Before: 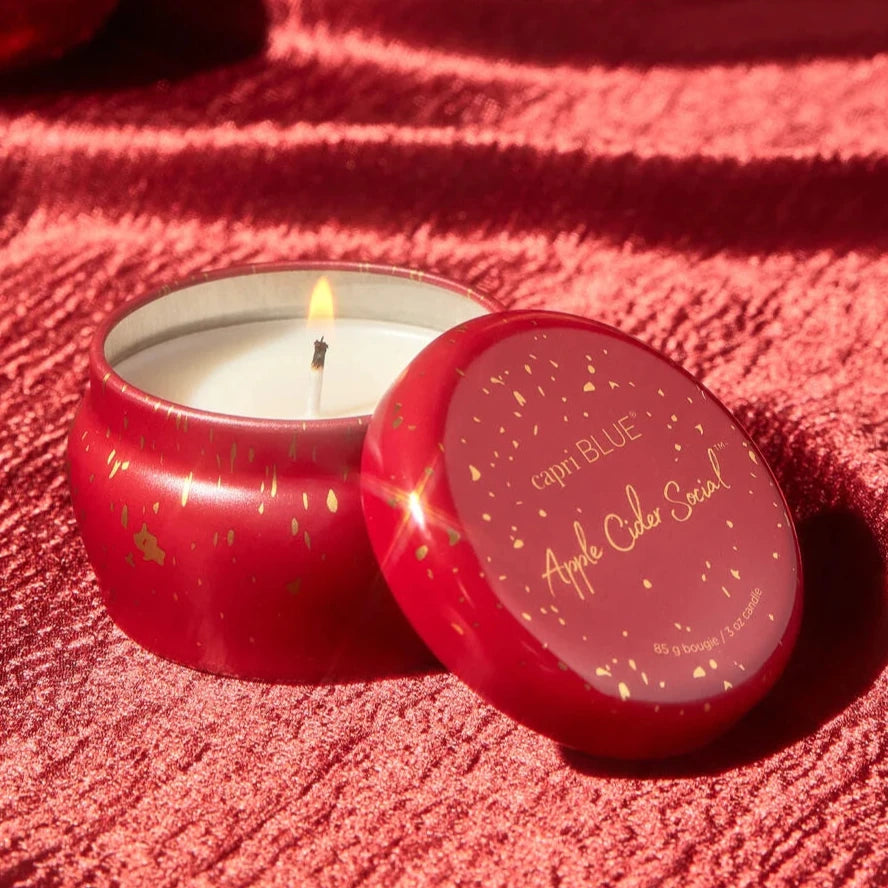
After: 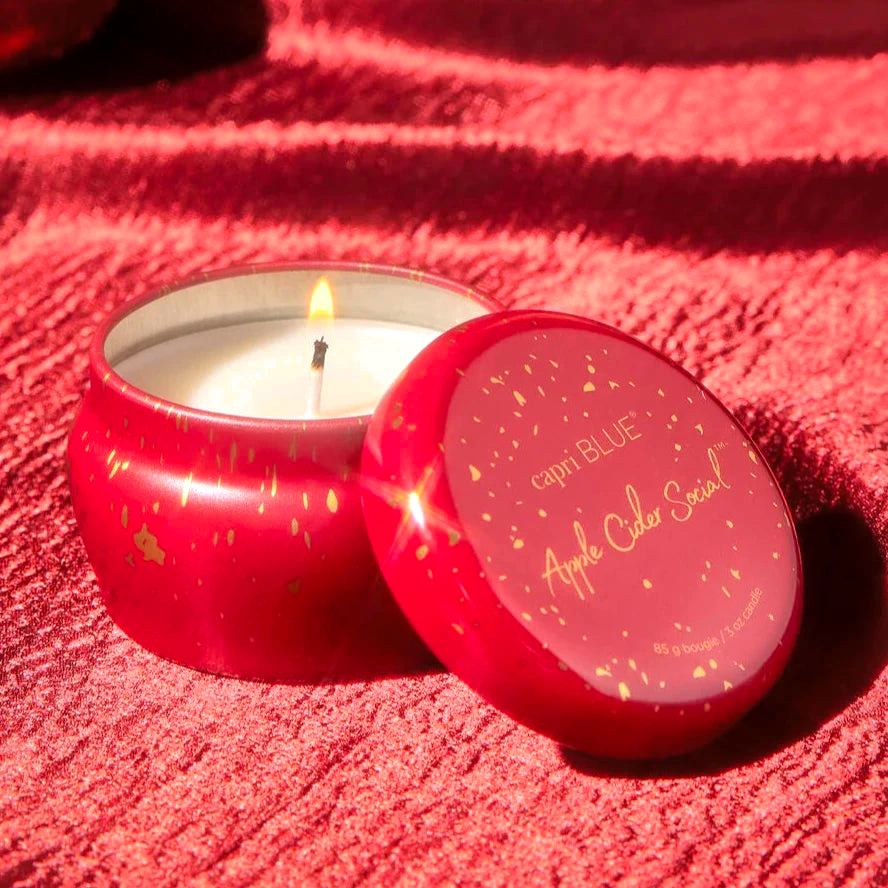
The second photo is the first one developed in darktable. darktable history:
tone curve: curves: ch0 [(0, 0) (0.004, 0.001) (0.133, 0.112) (0.325, 0.362) (0.832, 0.893) (1, 1)], color space Lab, linked channels, preserve colors none
white balance: red 1.009, blue 1.027
exposure: black level correction 0.001, exposure 0.191 EV, compensate highlight preservation false
shadows and highlights: shadows 25, highlights -70
